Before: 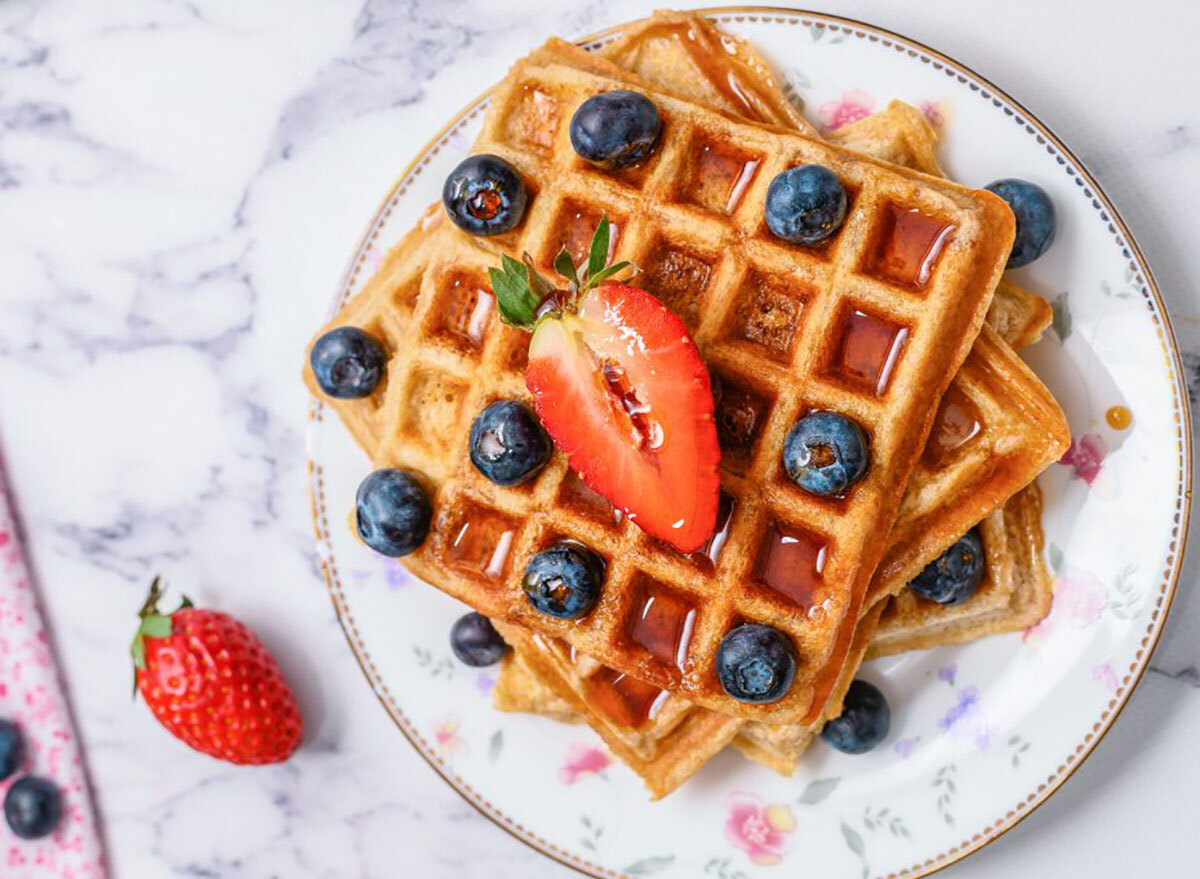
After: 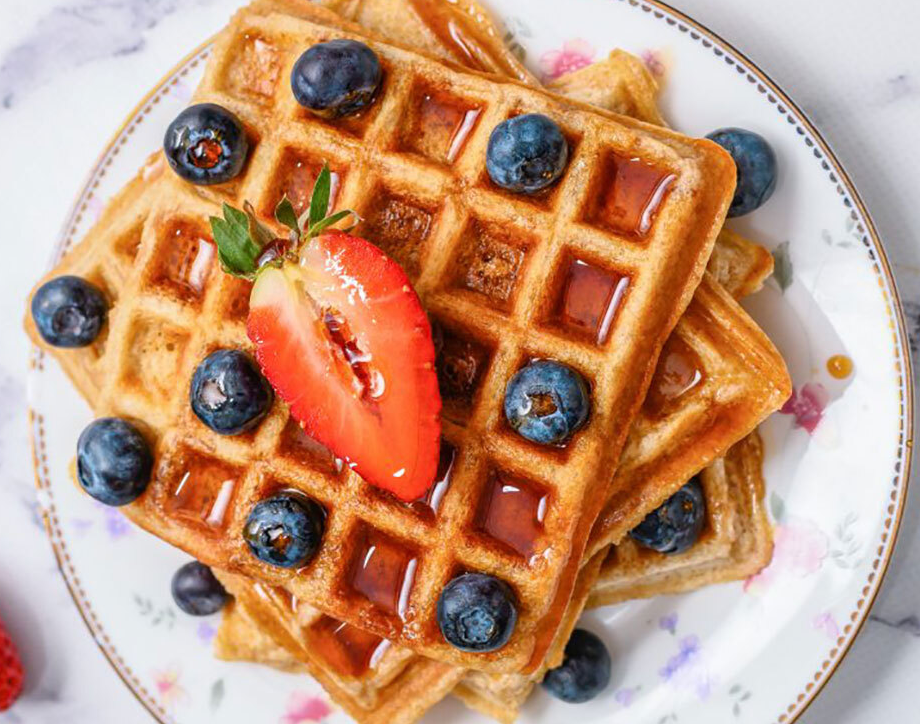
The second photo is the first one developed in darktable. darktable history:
crop: left 23.267%, top 5.856%, bottom 11.741%
